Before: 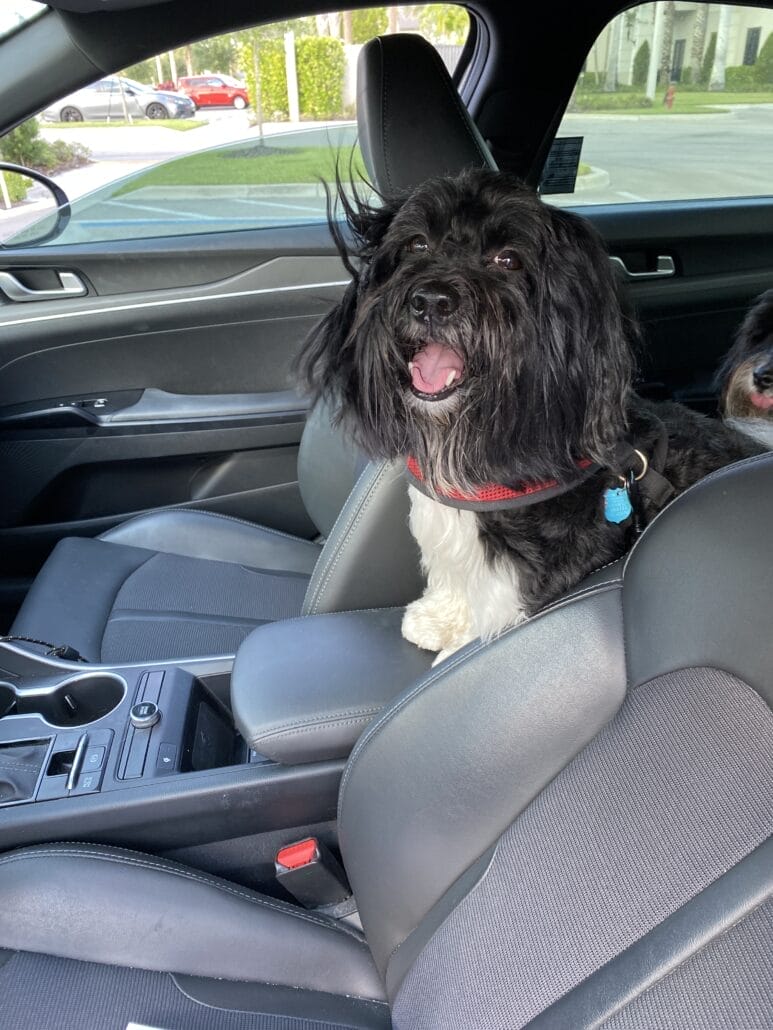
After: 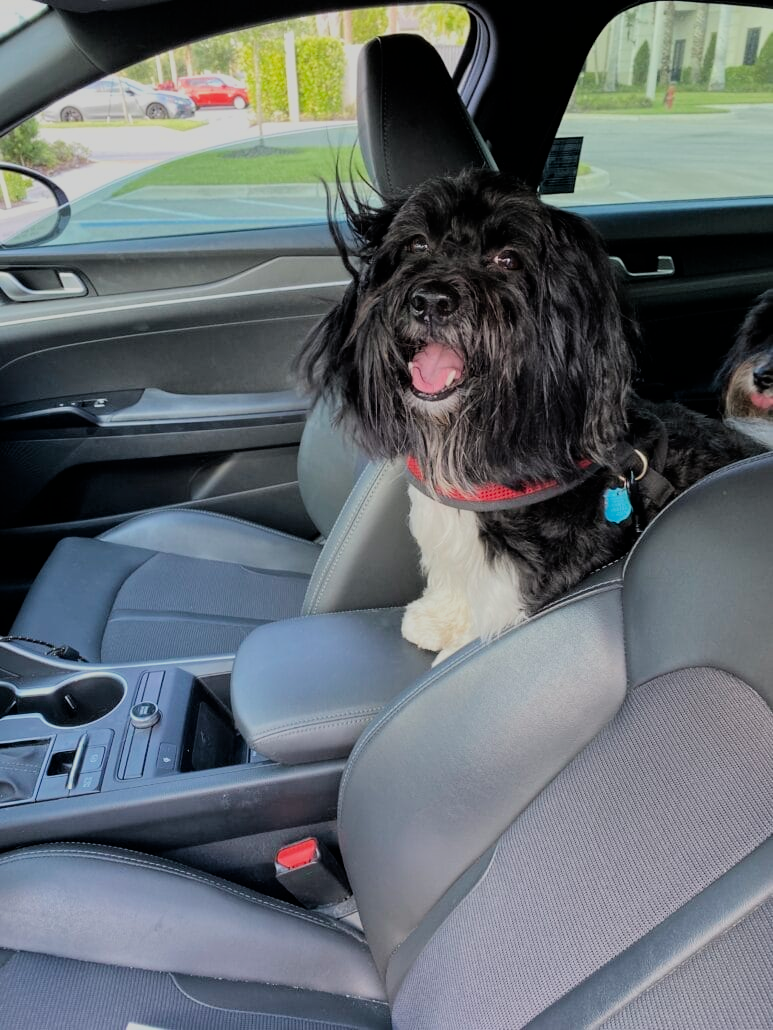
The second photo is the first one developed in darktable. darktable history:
filmic rgb: black relative exposure -7.1 EV, white relative exposure 5.36 EV, threshold 5.95 EV, hardness 3.02, color science v6 (2022), enable highlight reconstruction true
